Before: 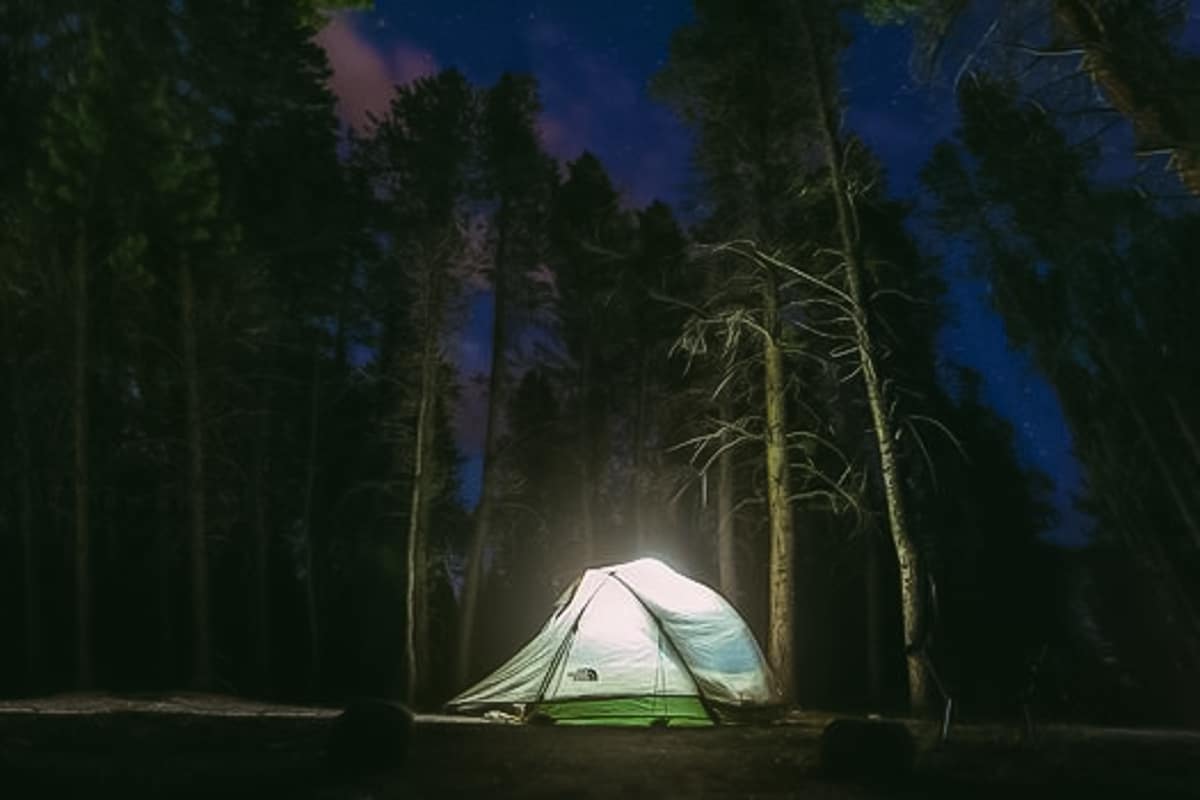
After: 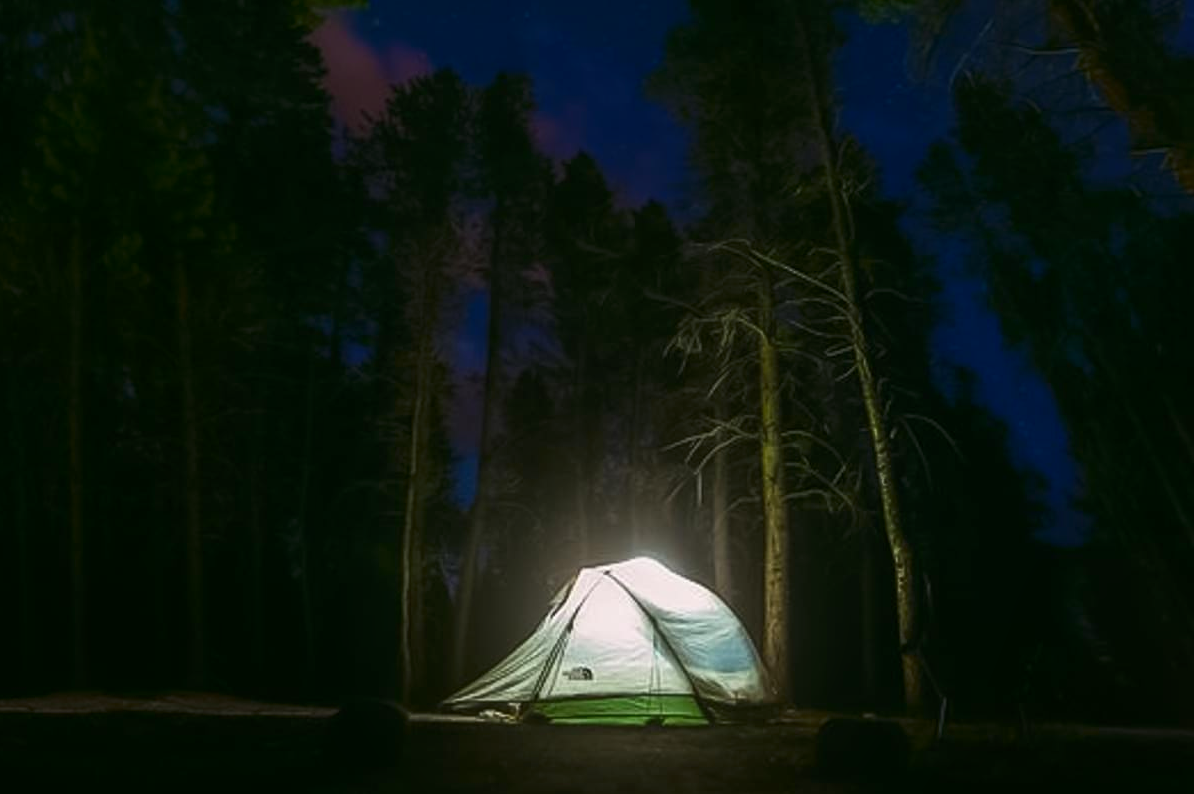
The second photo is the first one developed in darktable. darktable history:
shadows and highlights: shadows -41.92, highlights 63.96, soften with gaussian
crop and rotate: left 0.476%, top 0.224%, bottom 0.402%
